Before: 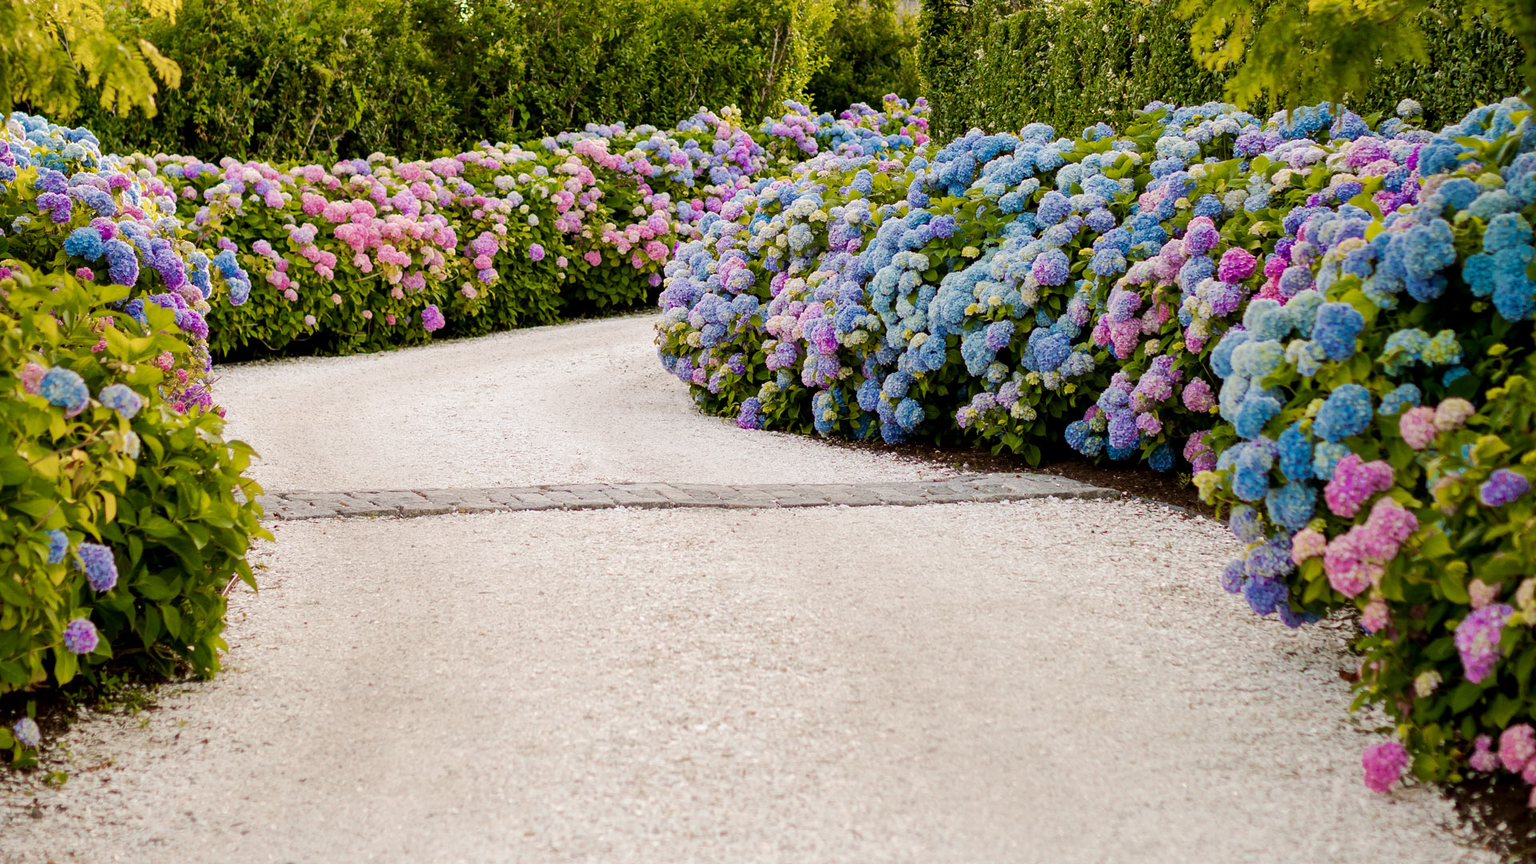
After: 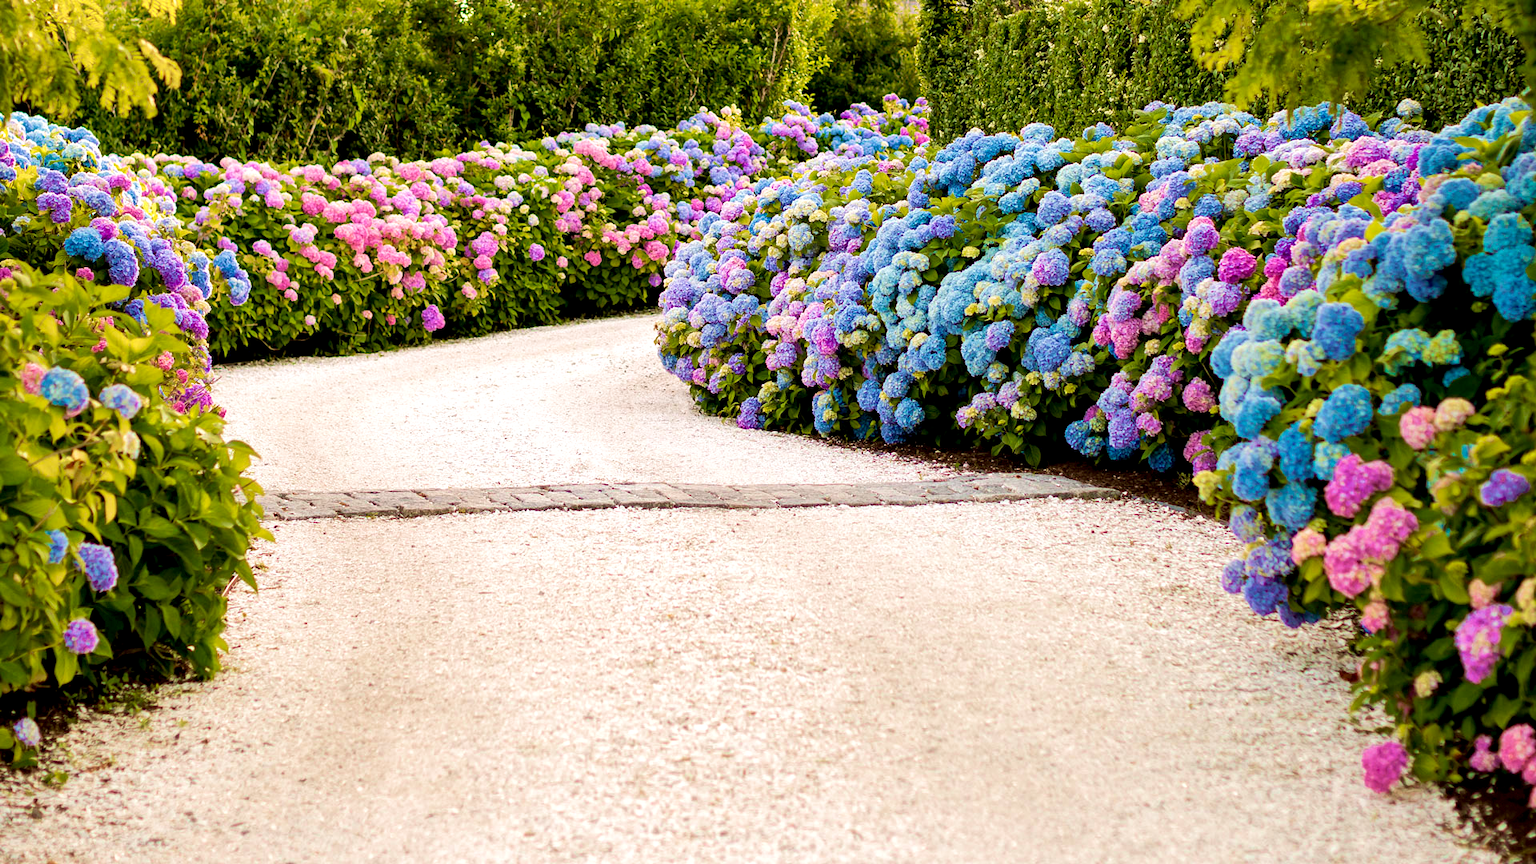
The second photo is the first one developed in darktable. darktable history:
velvia: strength 56%
exposure: black level correction 0.005, exposure 0.417 EV, compensate highlight preservation false
shadows and highlights: shadows 32, highlights -32, soften with gaussian
